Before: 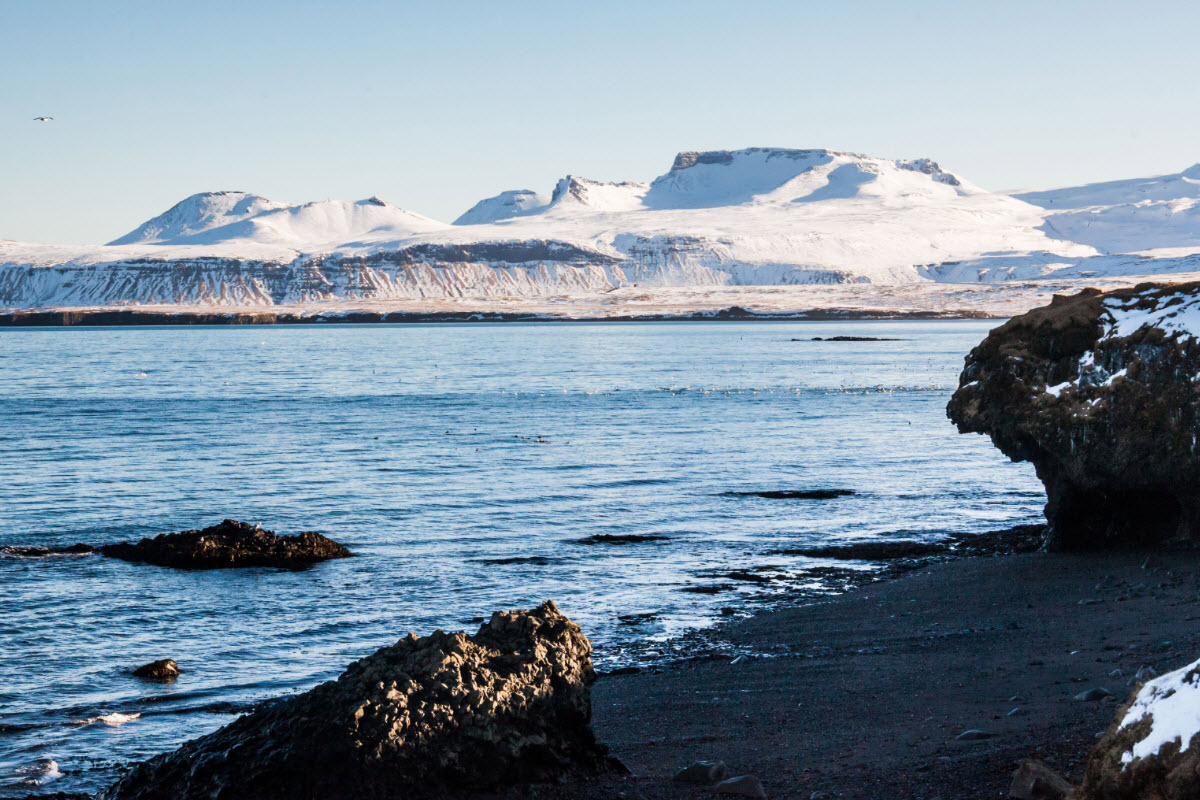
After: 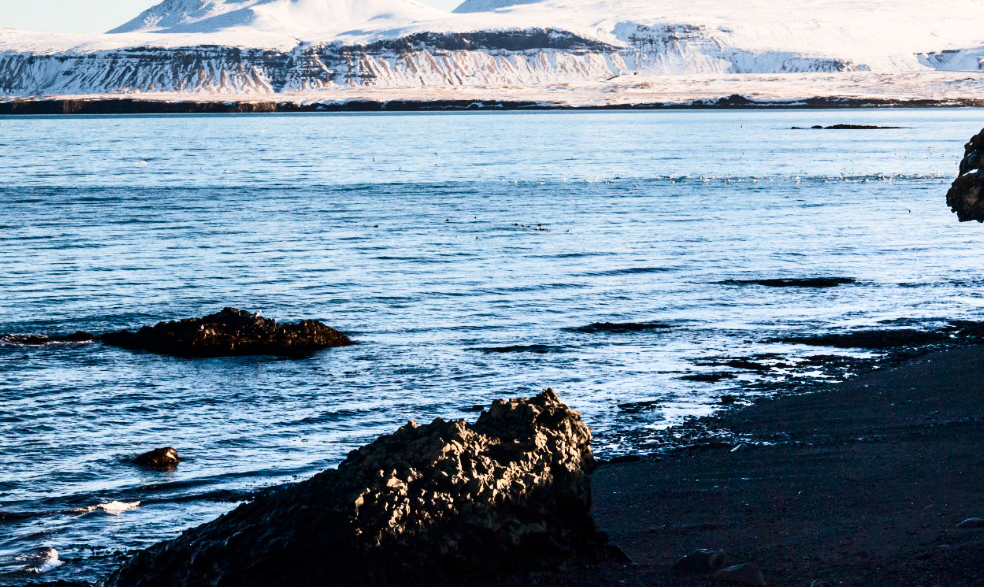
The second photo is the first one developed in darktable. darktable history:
contrast brightness saturation: contrast 0.28
crop: top 26.531%, right 17.959%
